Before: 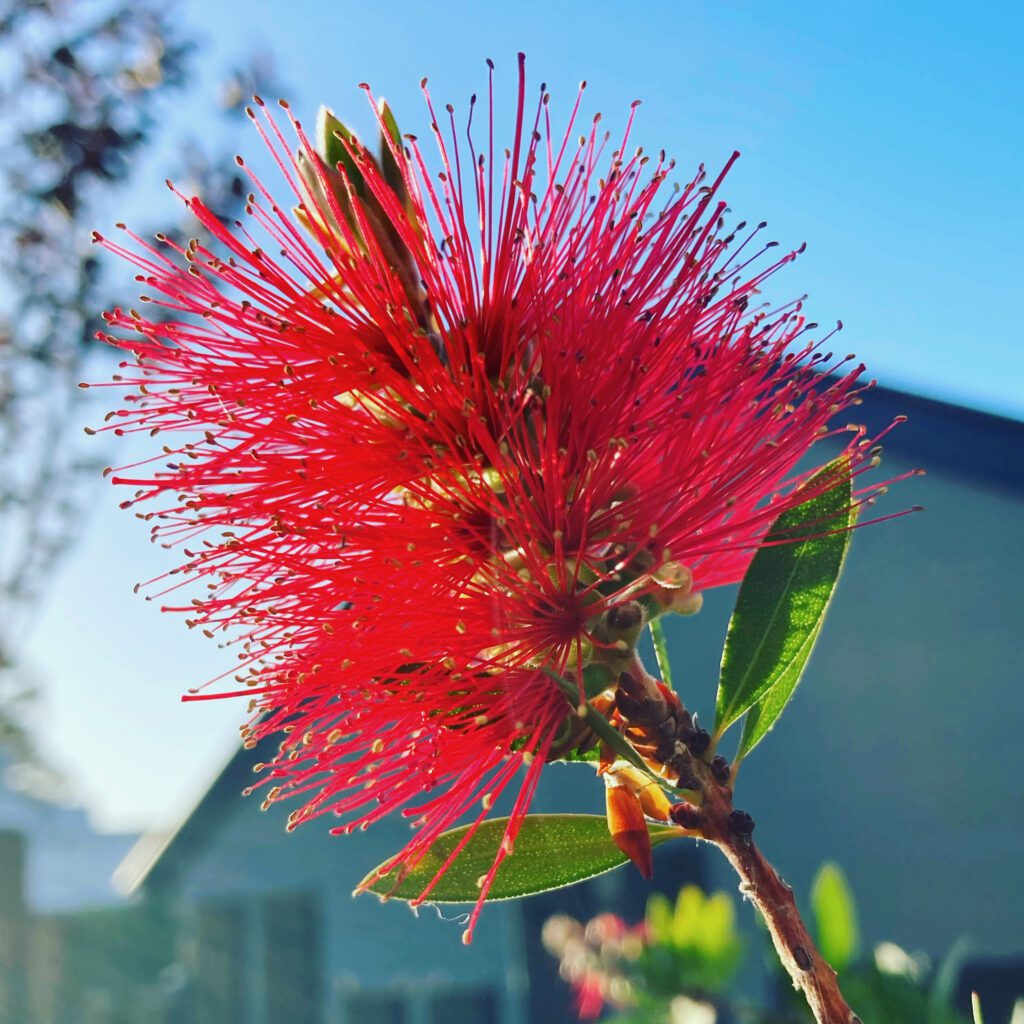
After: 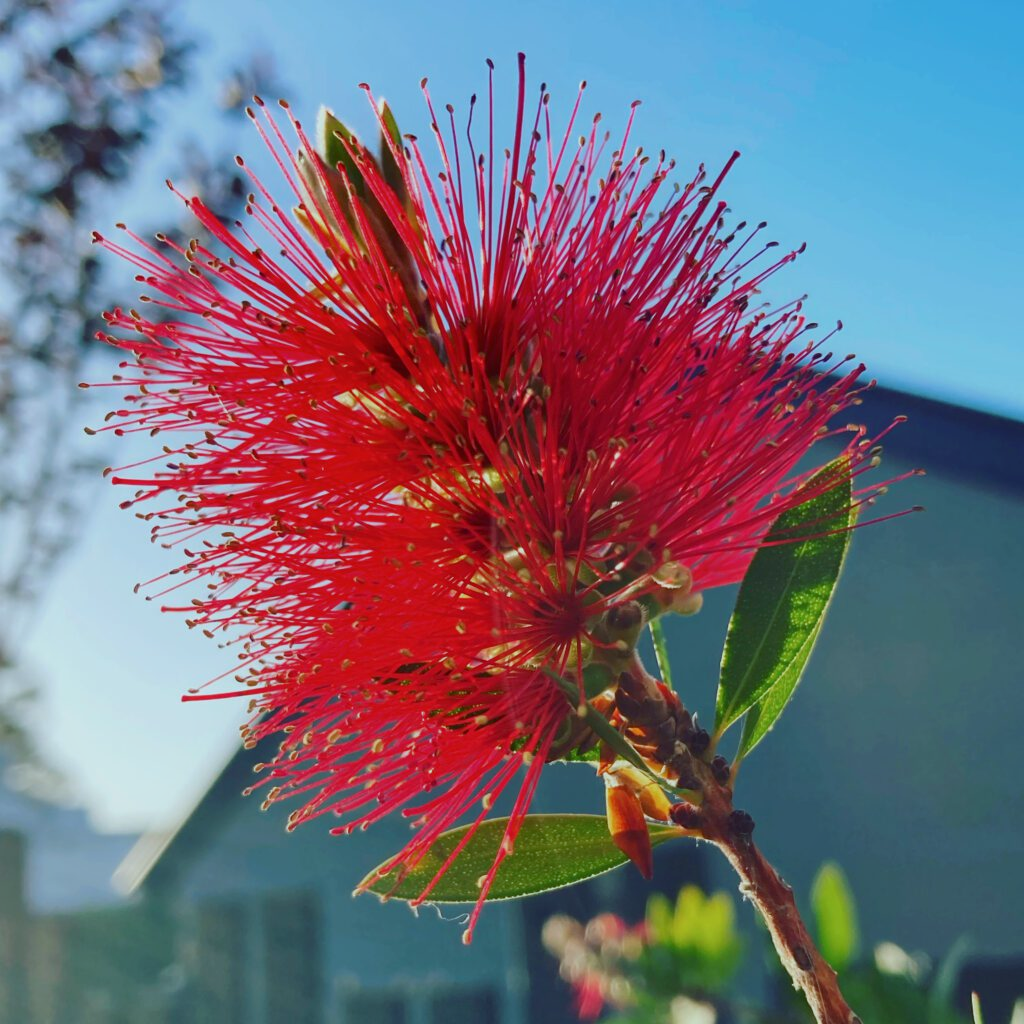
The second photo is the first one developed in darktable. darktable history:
tone equalizer: -8 EV 0.221 EV, -7 EV 0.455 EV, -6 EV 0.44 EV, -5 EV 0.277 EV, -3 EV -0.259 EV, -2 EV -0.388 EV, -1 EV -0.437 EV, +0 EV -0.241 EV, mask exposure compensation -0.509 EV
color correction: highlights a* -2.79, highlights b* -2.86, shadows a* 2.39, shadows b* 2.89
